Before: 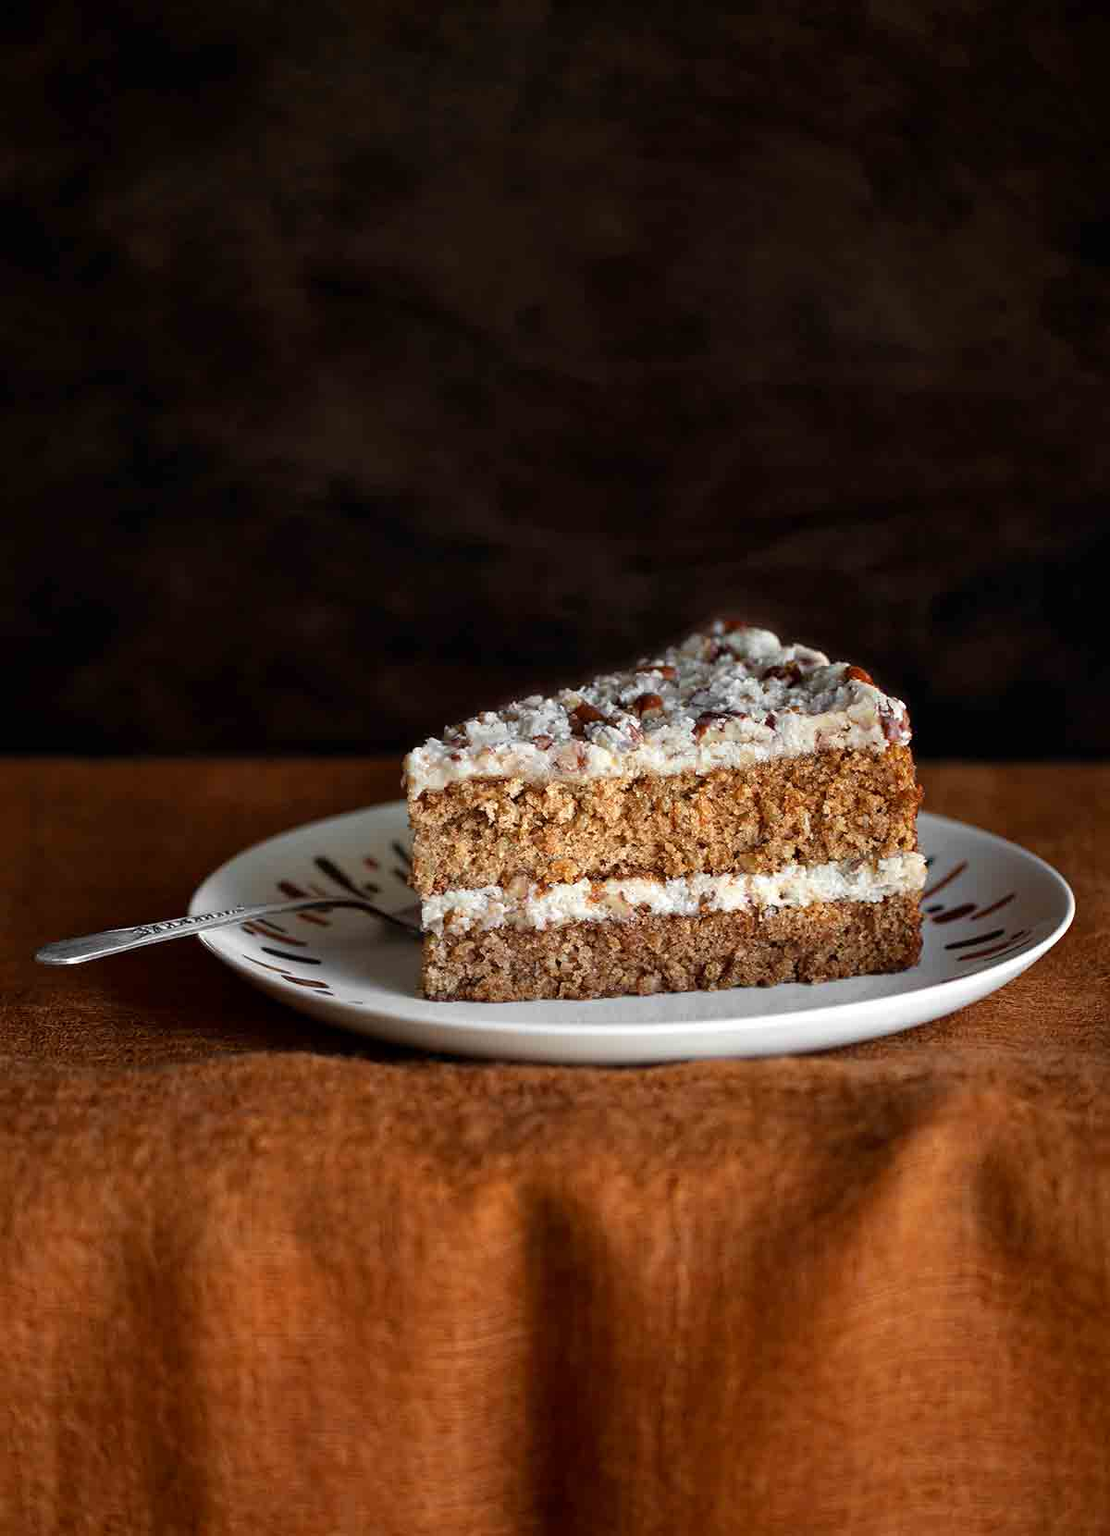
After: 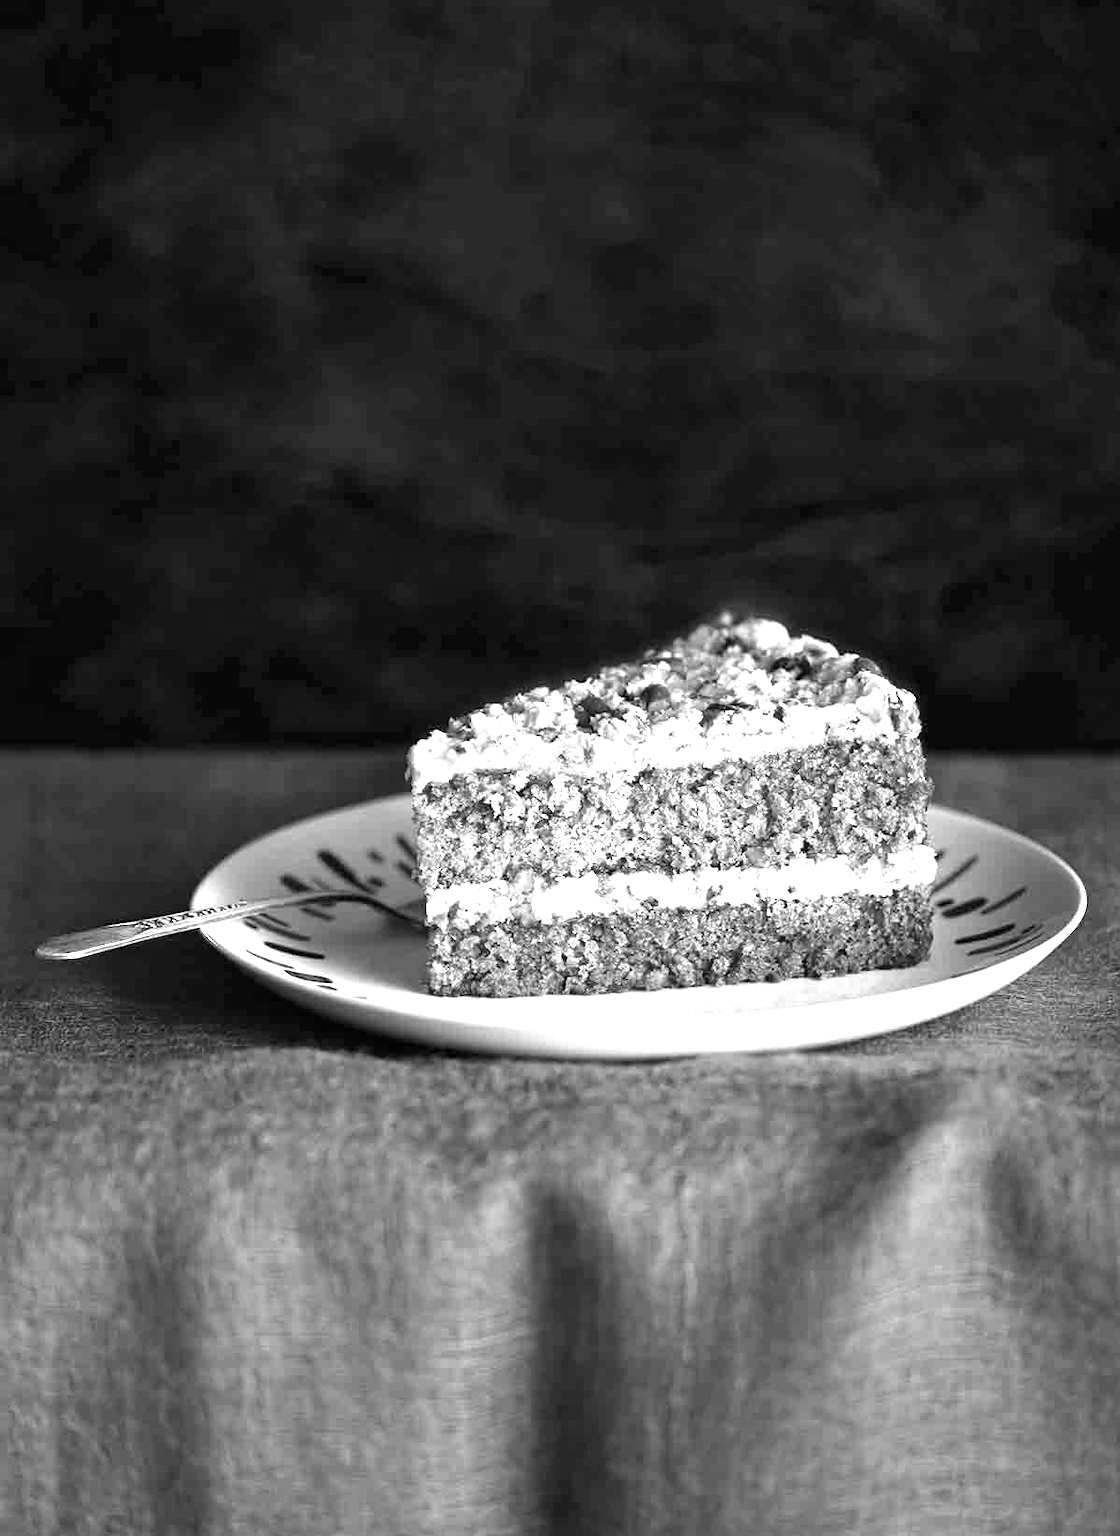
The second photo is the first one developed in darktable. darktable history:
monochrome: on, module defaults
crop: top 1.049%, right 0.001%
exposure: black level correction 0, exposure 1.35 EV, compensate exposure bias true, compensate highlight preservation false
